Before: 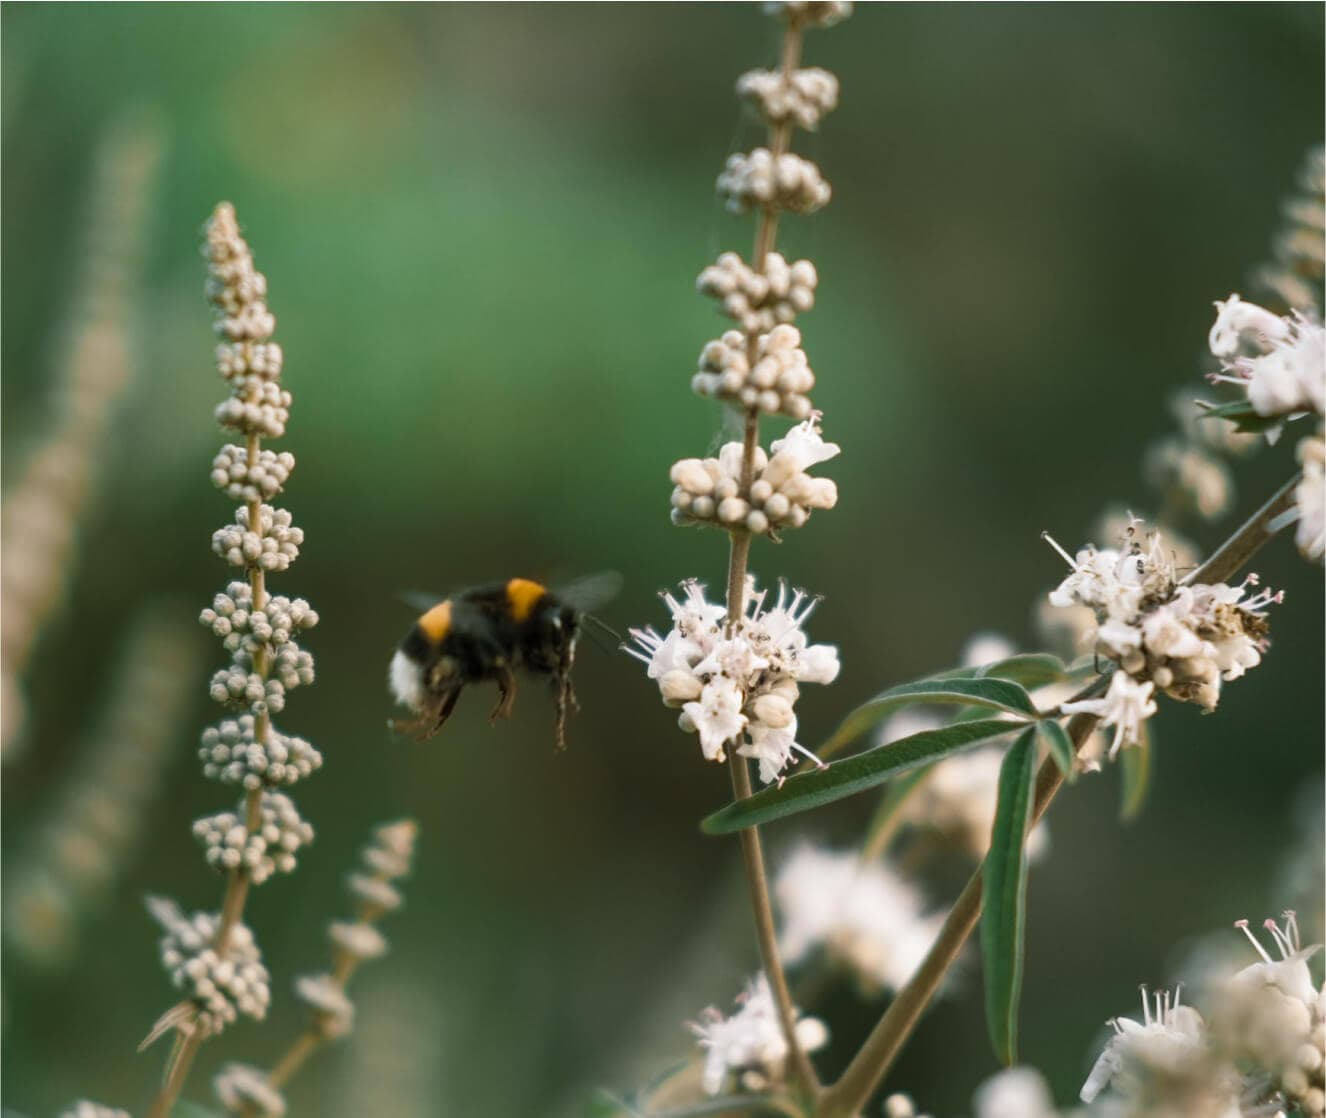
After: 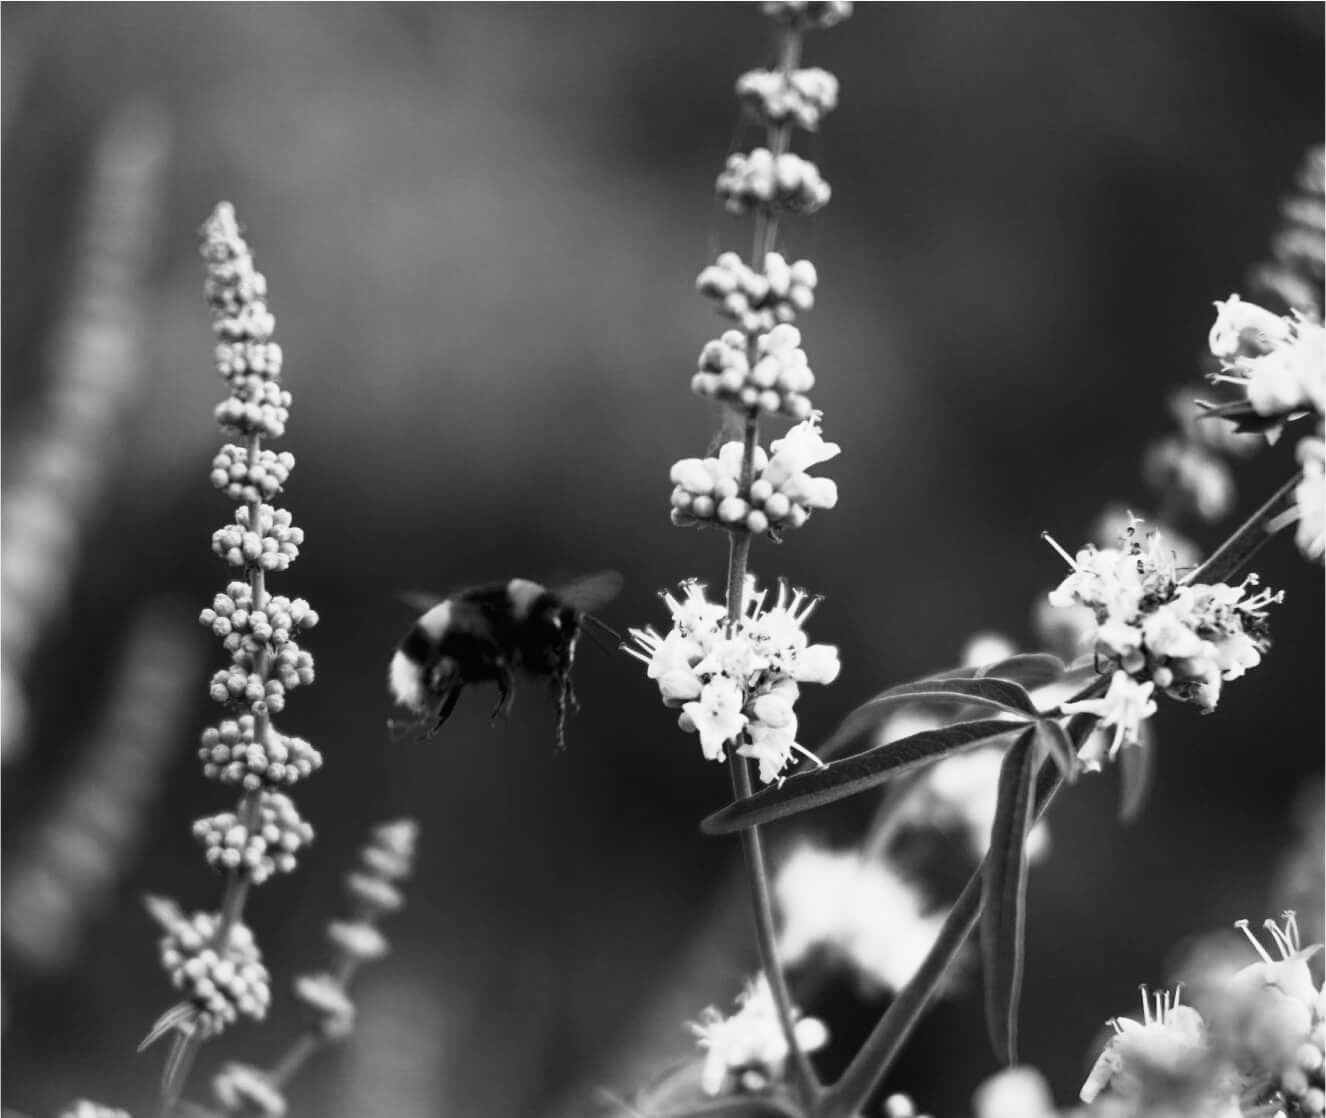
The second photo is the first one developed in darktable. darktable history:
tone curve: curves: ch0 [(0.016, 0.011) (0.084, 0.026) (0.469, 0.508) (0.721, 0.862) (1, 1)], color space Lab, linked channels, preserve colors none
color calibration "t3mujinpack channel mixer": output gray [0.21, 0.42, 0.37, 0], gray › normalize channels true, illuminant same as pipeline (D50), adaptation XYZ, x 0.346, y 0.359, gamut compression 0
